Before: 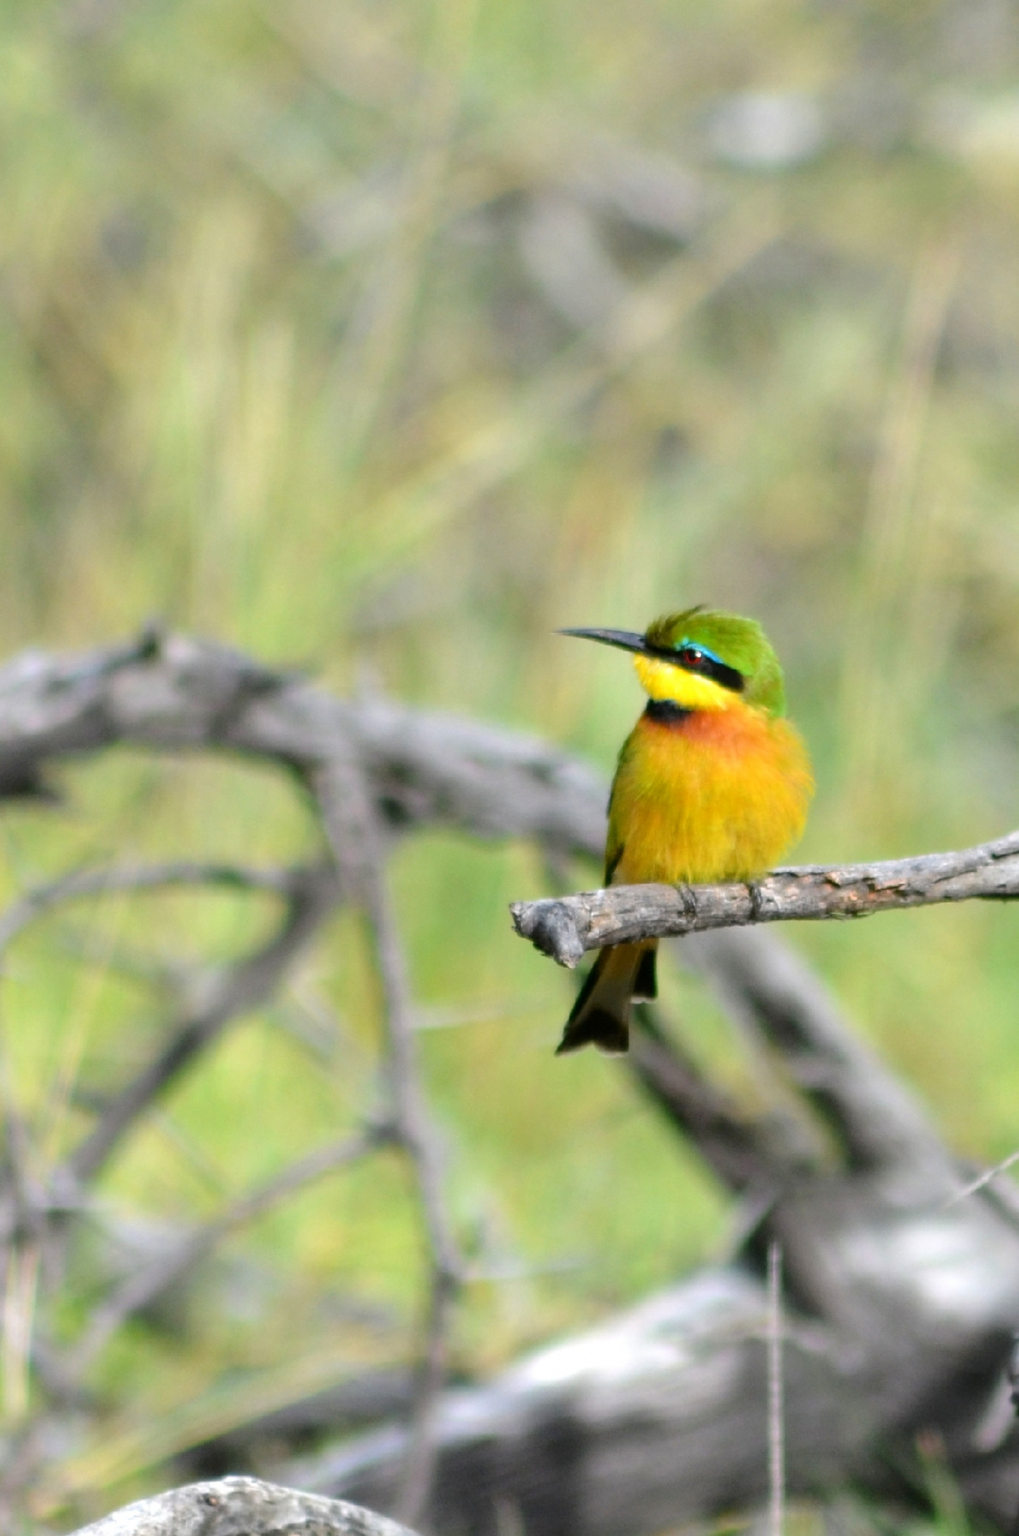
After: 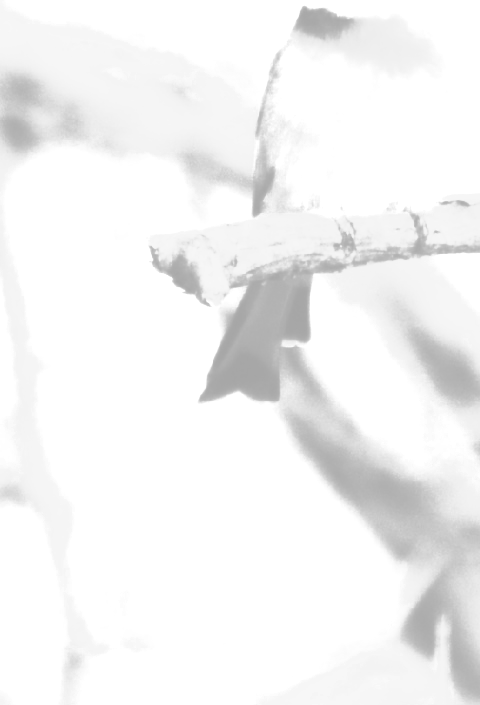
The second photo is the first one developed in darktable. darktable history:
color correction: highlights a* 9.03, highlights b* 8.71, shadows a* 40, shadows b* 40, saturation 0.8
colorize: hue 331.2°, saturation 69%, source mix 30.28%, lightness 69.02%, version 1
exposure: exposure 0.178 EV, compensate exposure bias true, compensate highlight preservation false
contrast brightness saturation: contrast 0.83, brightness 0.59, saturation 0.59
color zones: curves: ch0 [(0, 0.485) (0.178, 0.476) (0.261, 0.623) (0.411, 0.403) (0.708, 0.603) (0.934, 0.412)]; ch1 [(0.003, 0.485) (0.149, 0.496) (0.229, 0.584) (0.326, 0.551) (0.484, 0.262) (0.757, 0.643)]
crop: left 37.221%, top 45.169%, right 20.63%, bottom 13.777%
tone equalizer: -8 EV -0.417 EV, -7 EV -0.389 EV, -6 EV -0.333 EV, -5 EV -0.222 EV, -3 EV 0.222 EV, -2 EV 0.333 EV, -1 EV 0.389 EV, +0 EV 0.417 EV, edges refinement/feathering 500, mask exposure compensation -1.57 EV, preserve details no
monochrome: on, module defaults
